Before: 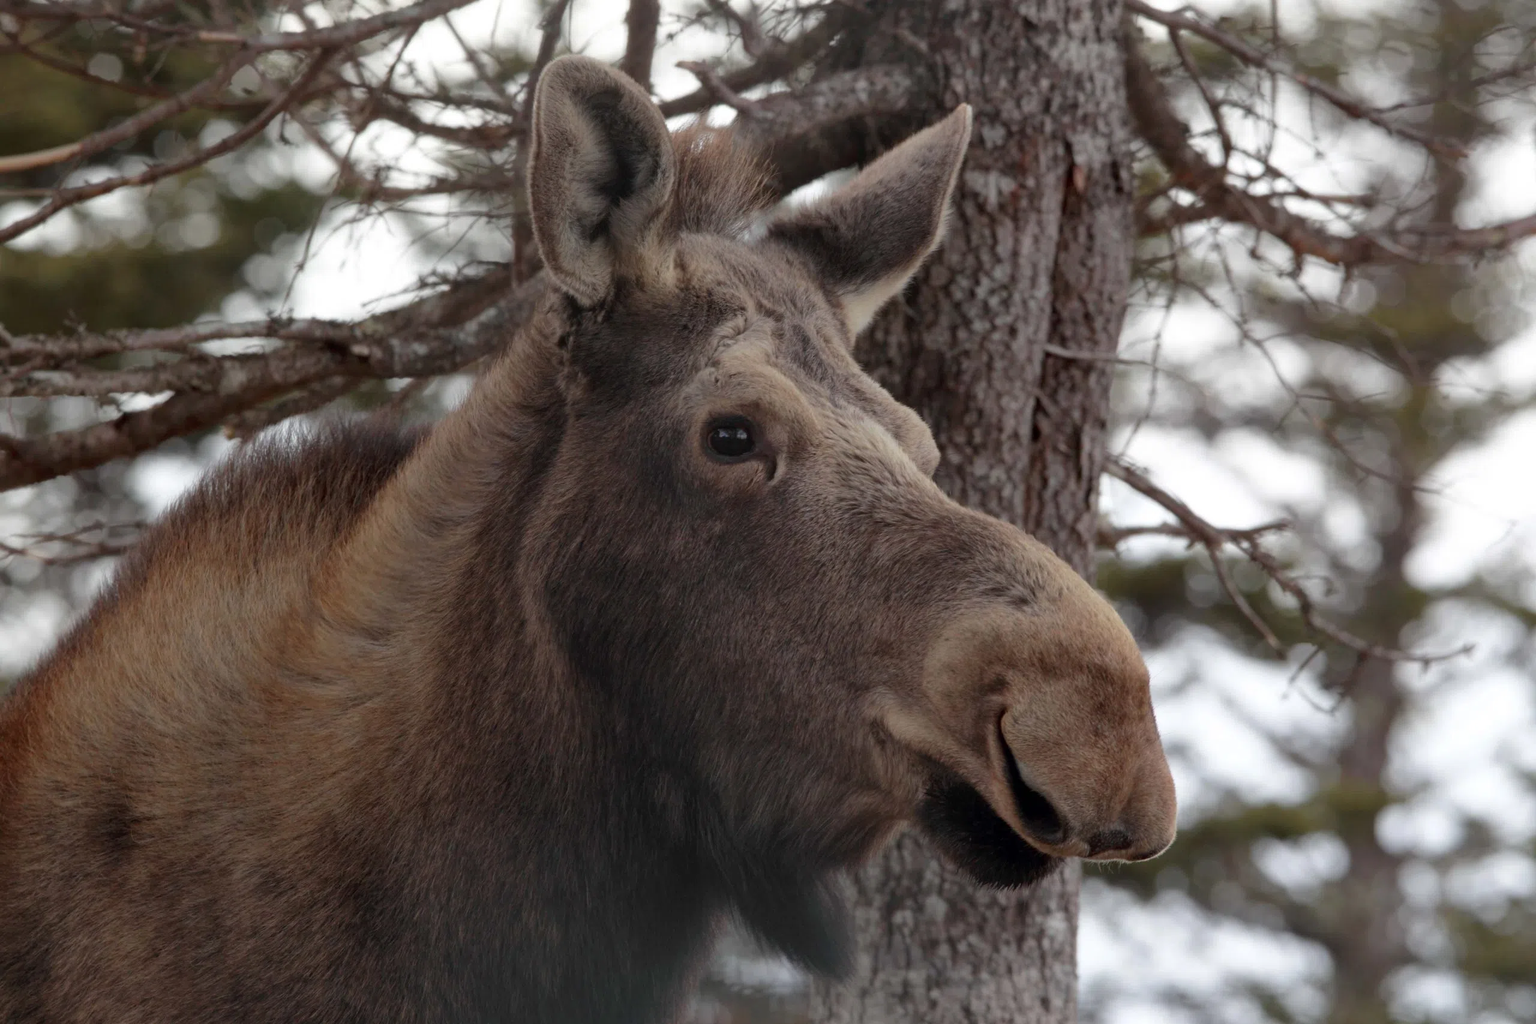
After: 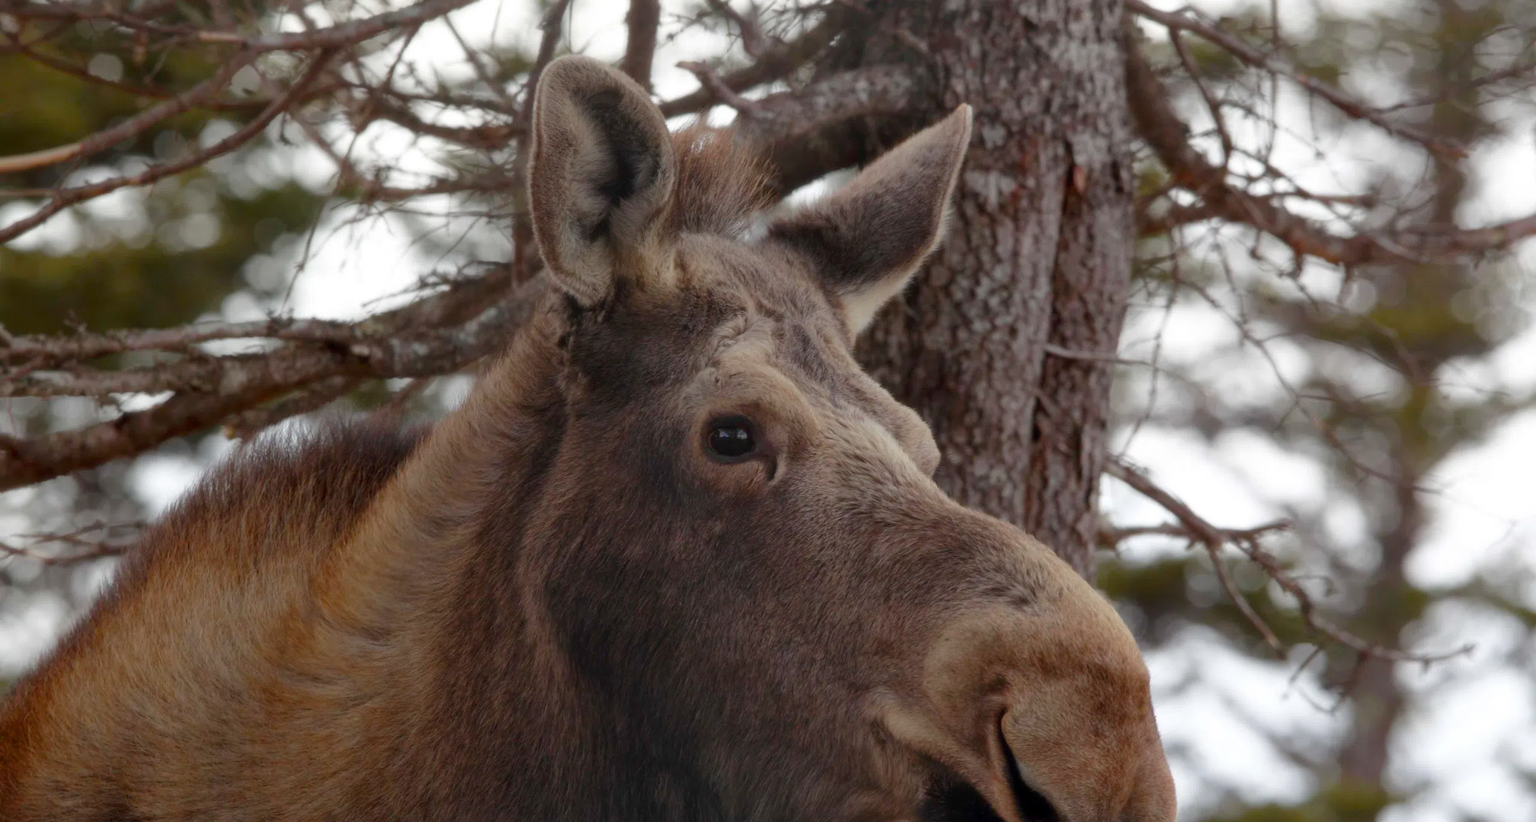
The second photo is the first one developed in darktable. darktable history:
soften: size 10%, saturation 50%, brightness 0.2 EV, mix 10%
crop: bottom 19.644%
color balance rgb: perceptual saturation grading › global saturation 20%, perceptual saturation grading › highlights -25%, perceptual saturation grading › shadows 50%
